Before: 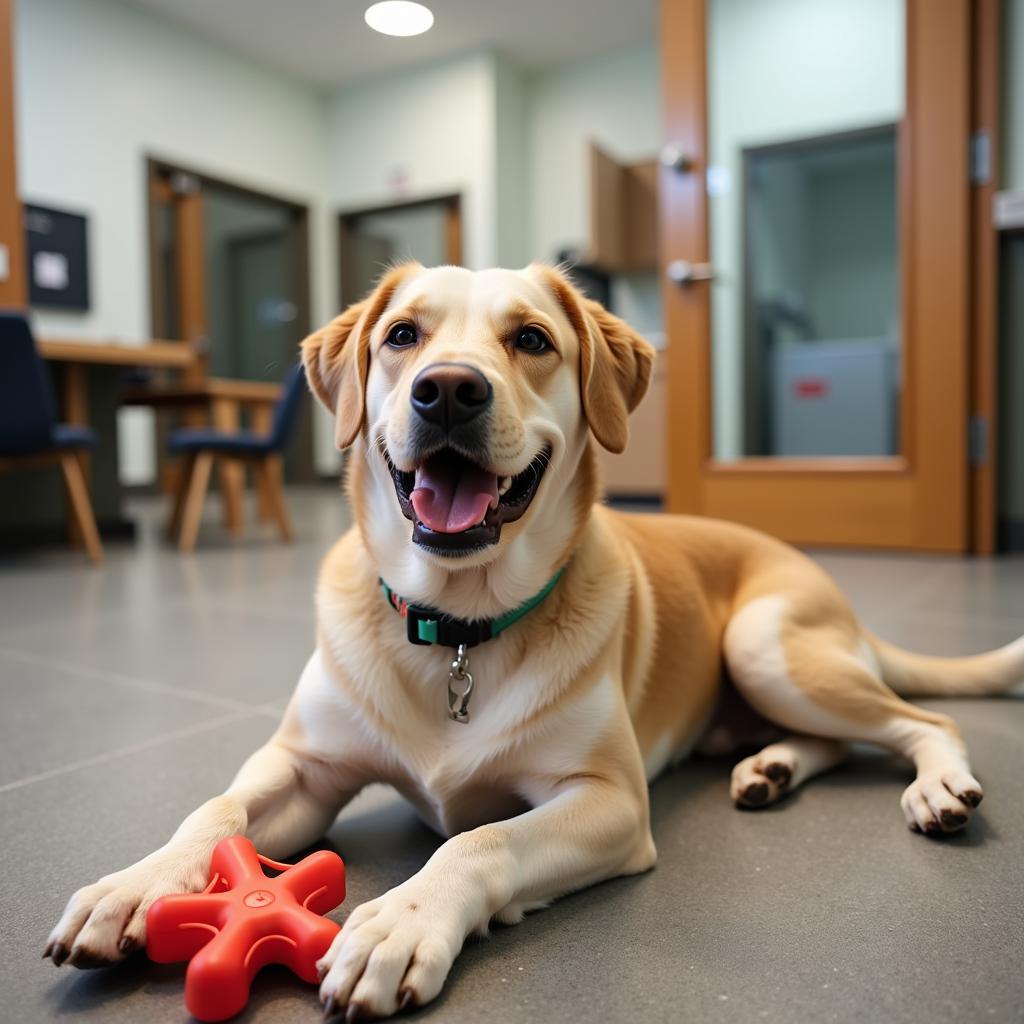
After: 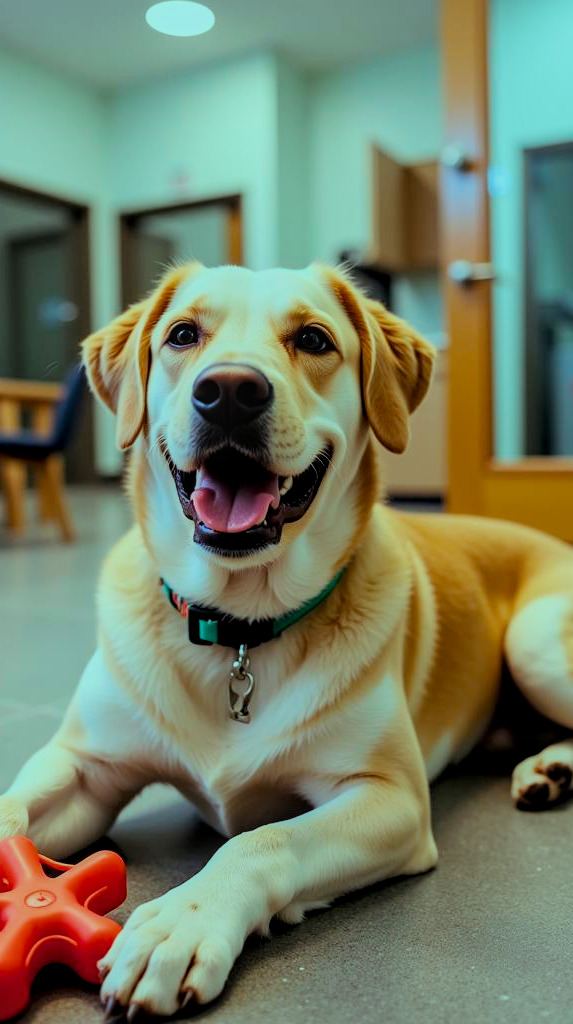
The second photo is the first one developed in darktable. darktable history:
filmic rgb: black relative exposure -7.65 EV, white relative exposure 4.56 EV, hardness 3.61, color science v6 (2022)
local contrast: on, module defaults
color balance rgb: highlights gain › chroma 5.375%, highlights gain › hue 196.11°, perceptual saturation grading › global saturation 25.202%, global vibrance 15.11%
crop: left 21.43%, right 22.547%
